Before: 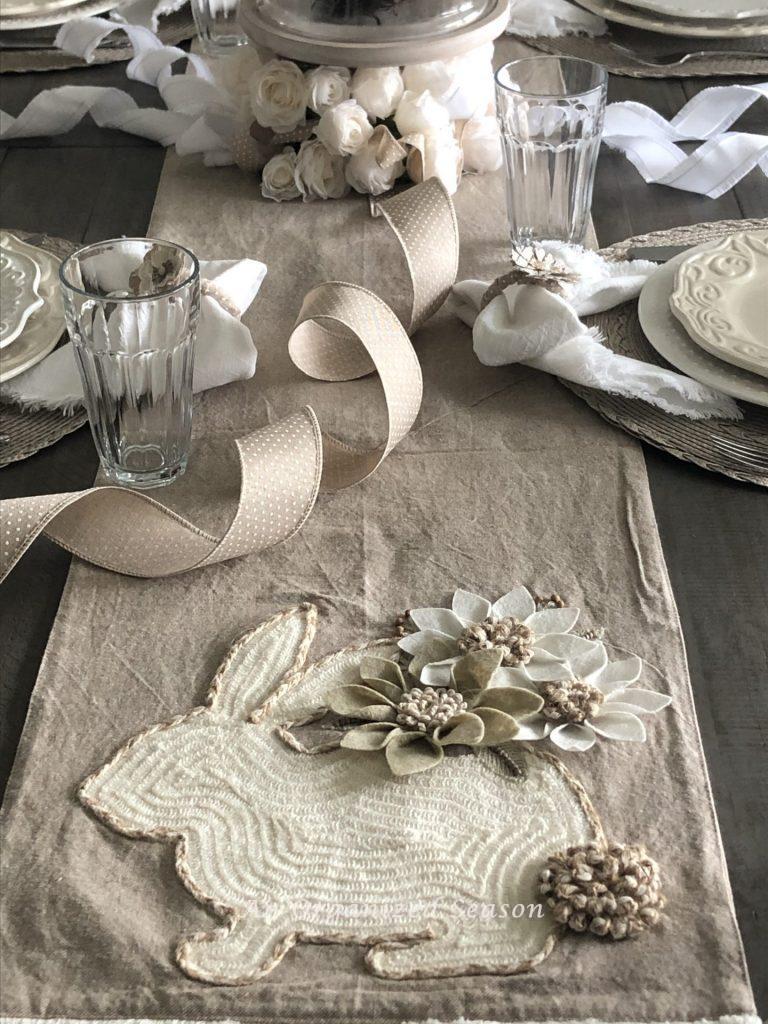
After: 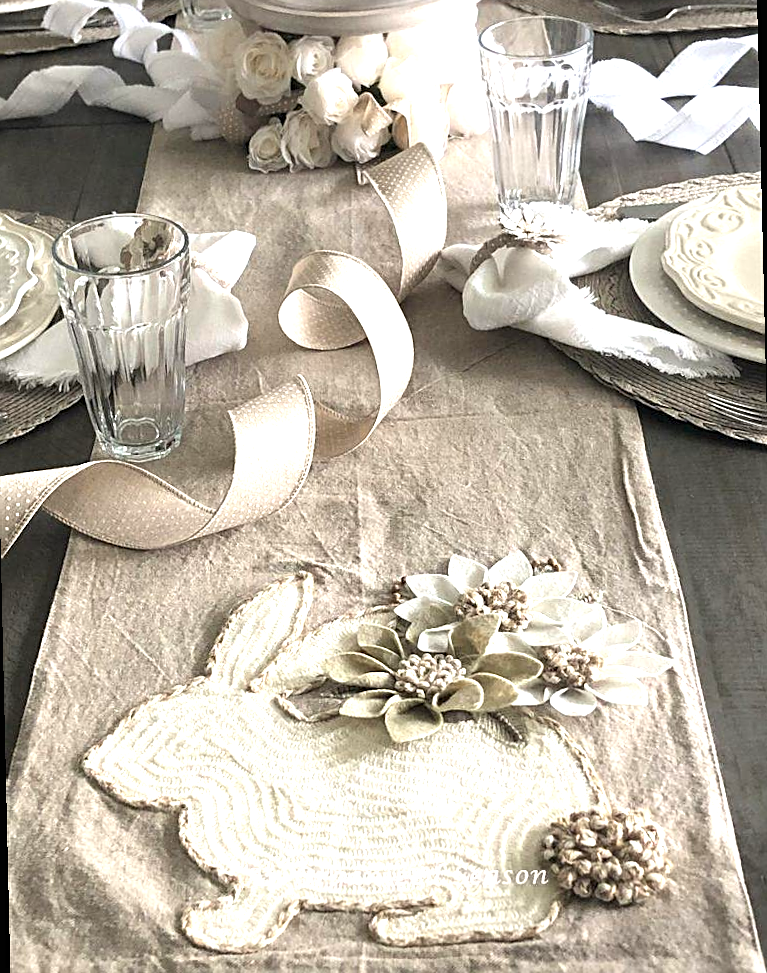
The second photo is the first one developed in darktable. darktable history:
exposure: black level correction 0, exposure 1 EV, compensate highlight preservation false
rotate and perspective: rotation -1.32°, lens shift (horizontal) -0.031, crop left 0.015, crop right 0.985, crop top 0.047, crop bottom 0.982
color balance rgb: on, module defaults
sharpen: on, module defaults
